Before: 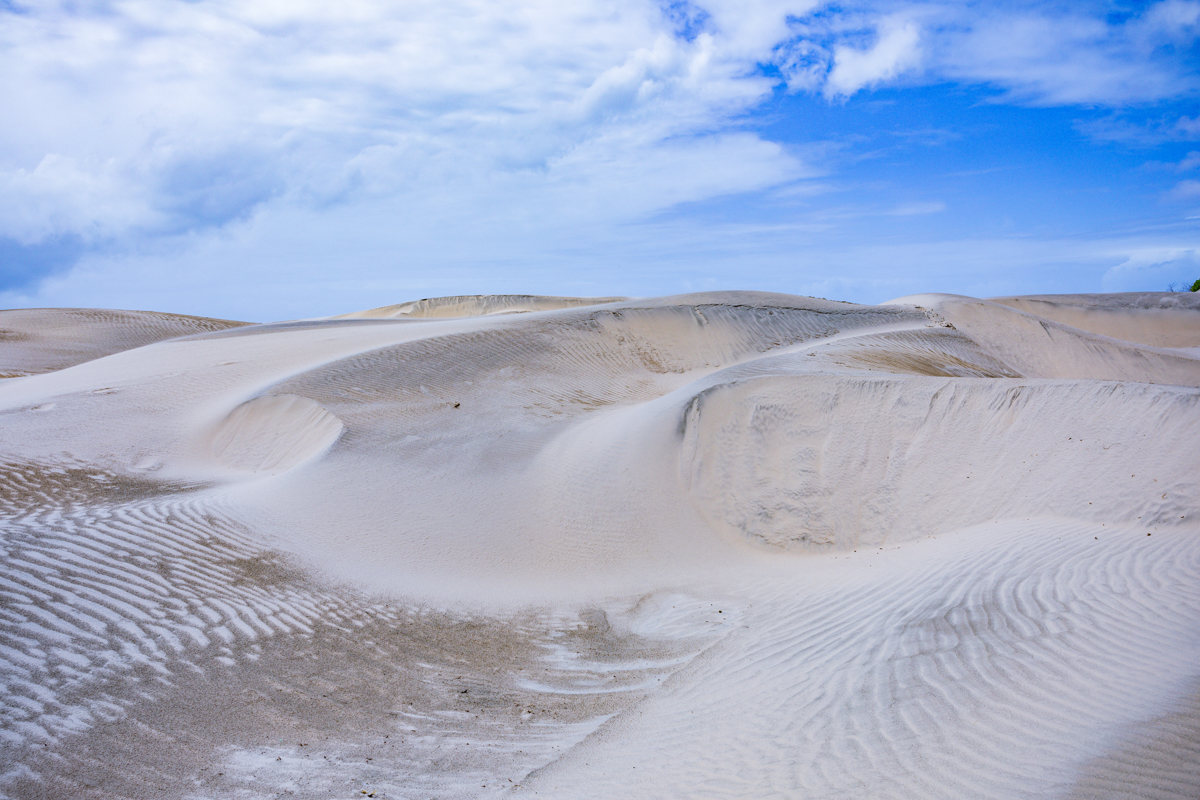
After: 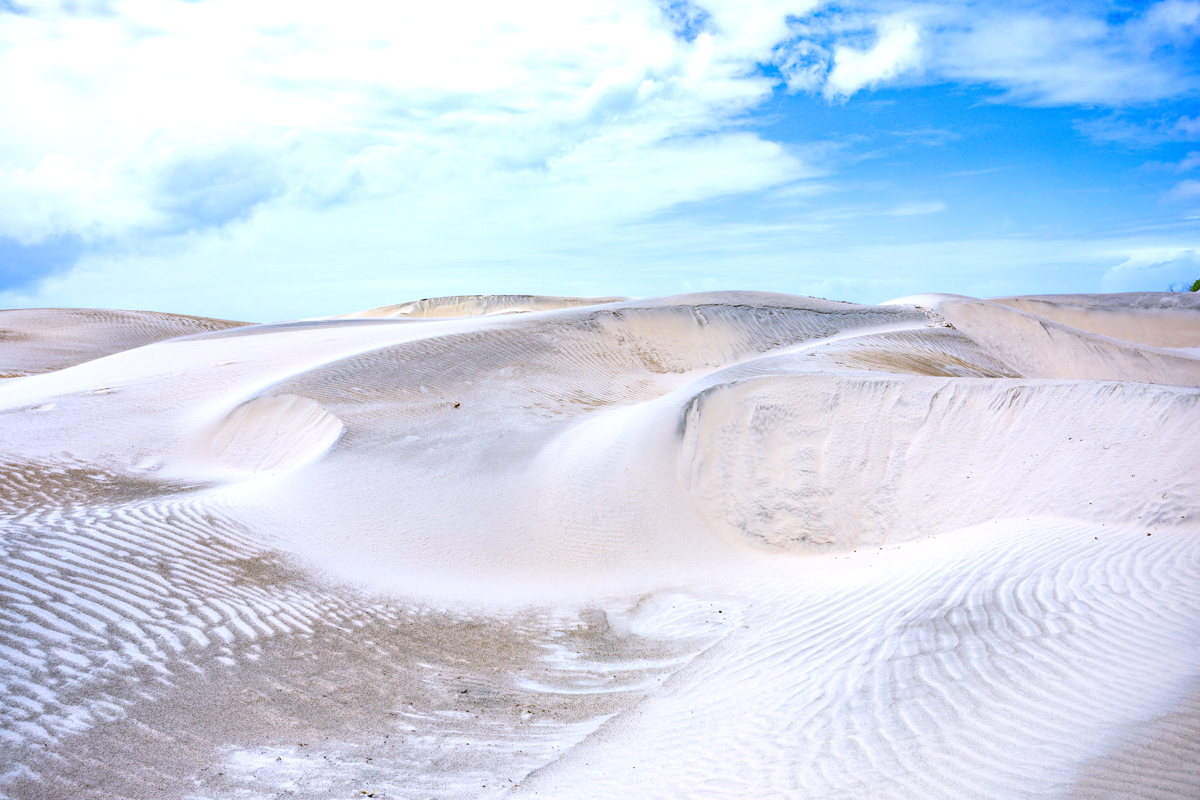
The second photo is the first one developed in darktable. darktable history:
exposure: black level correction 0, exposure 0.699 EV, compensate exposure bias true, compensate highlight preservation false
tone equalizer: -7 EV 0.162 EV, -6 EV 0.619 EV, -5 EV 1.13 EV, -4 EV 1.35 EV, -3 EV 1.18 EV, -2 EV 0.6 EV, -1 EV 0.16 EV
